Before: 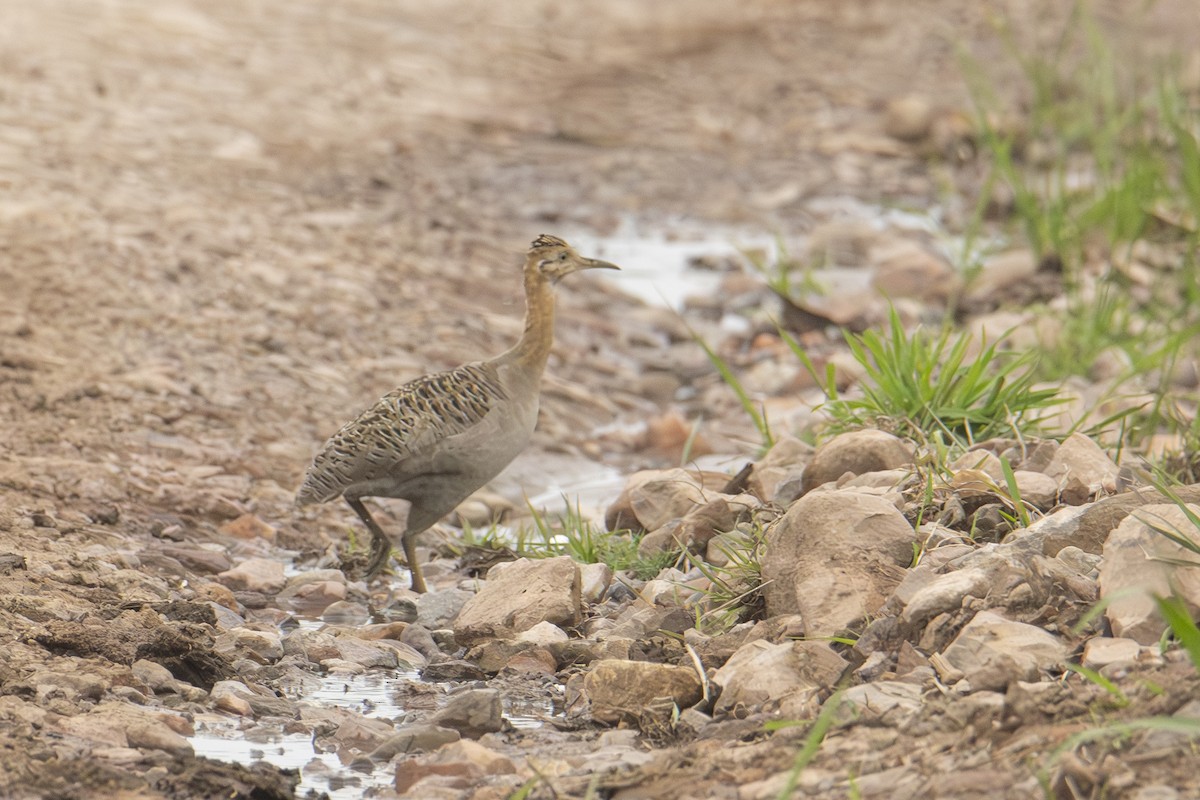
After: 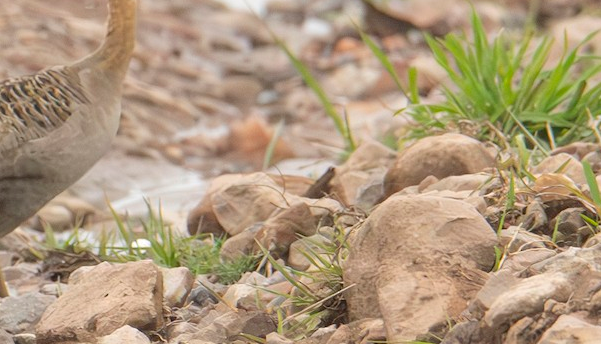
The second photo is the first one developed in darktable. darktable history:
crop: left 34.869%, top 37.001%, right 14.971%, bottom 19.99%
